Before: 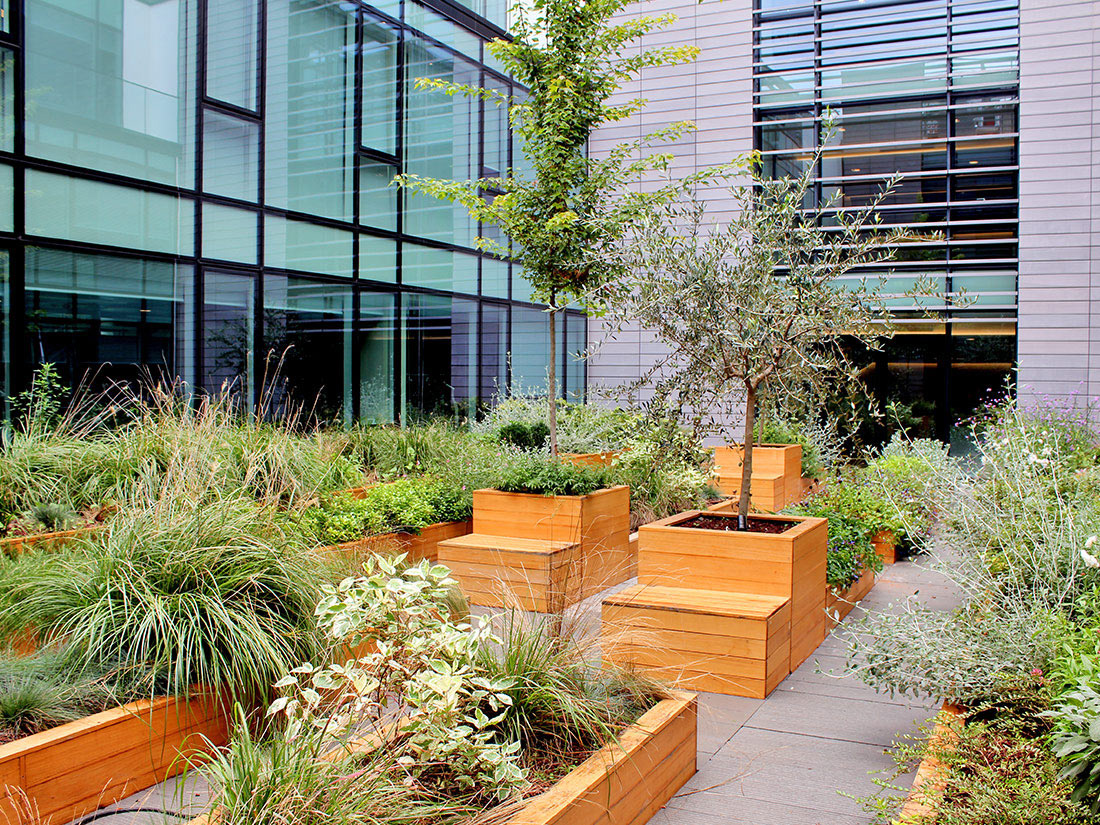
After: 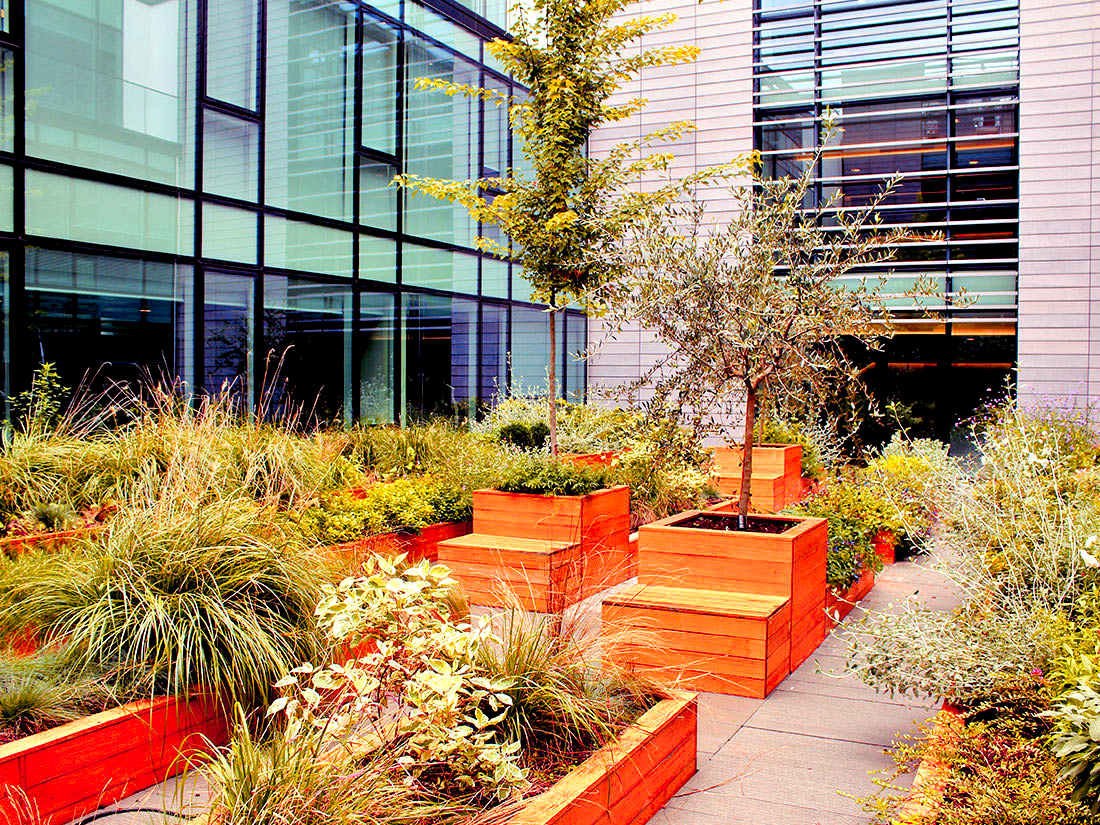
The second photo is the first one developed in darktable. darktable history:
color zones: curves: ch1 [(0.235, 0.558) (0.75, 0.5)]; ch2 [(0.25, 0.462) (0.749, 0.457)], mix 40.67%
color balance rgb: shadows lift › luminance -21.66%, shadows lift › chroma 8.98%, shadows lift › hue 283.37°, power › chroma 1.55%, power › hue 25.59°, highlights gain › luminance 6.08%, highlights gain › chroma 2.55%, highlights gain › hue 90°, global offset › luminance -0.87%, perceptual saturation grading › global saturation 27.49%, perceptual saturation grading › highlights -28.39%, perceptual saturation grading › mid-tones 15.22%, perceptual saturation grading › shadows 33.98%, perceptual brilliance grading › highlights 10%, perceptual brilliance grading › mid-tones 5%
